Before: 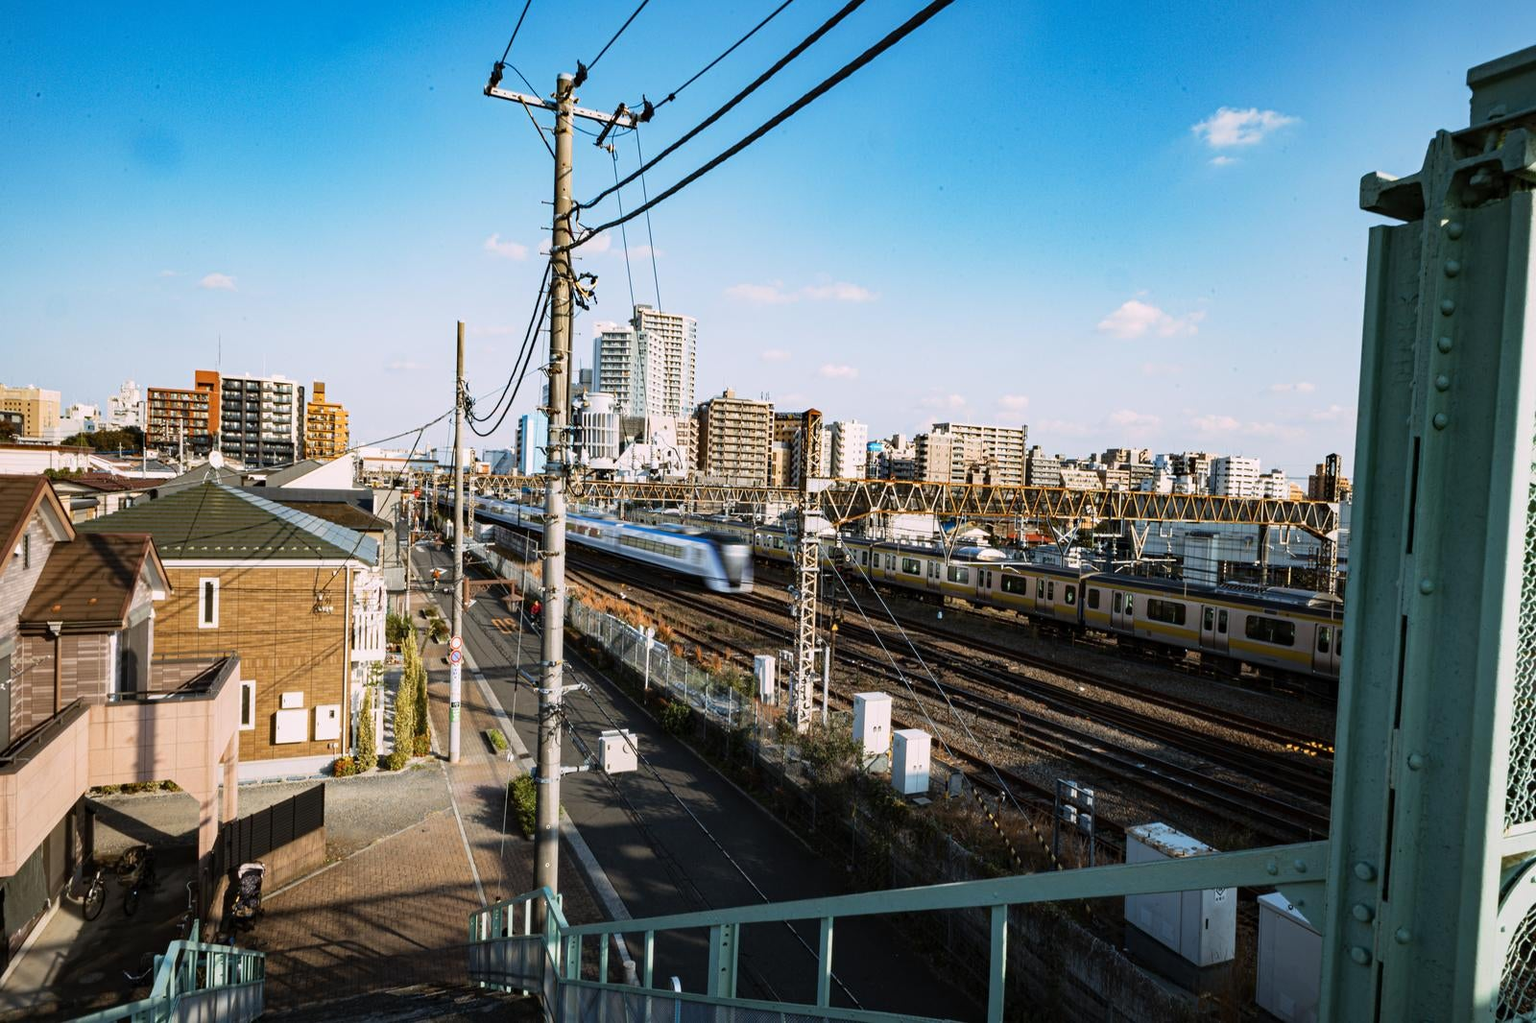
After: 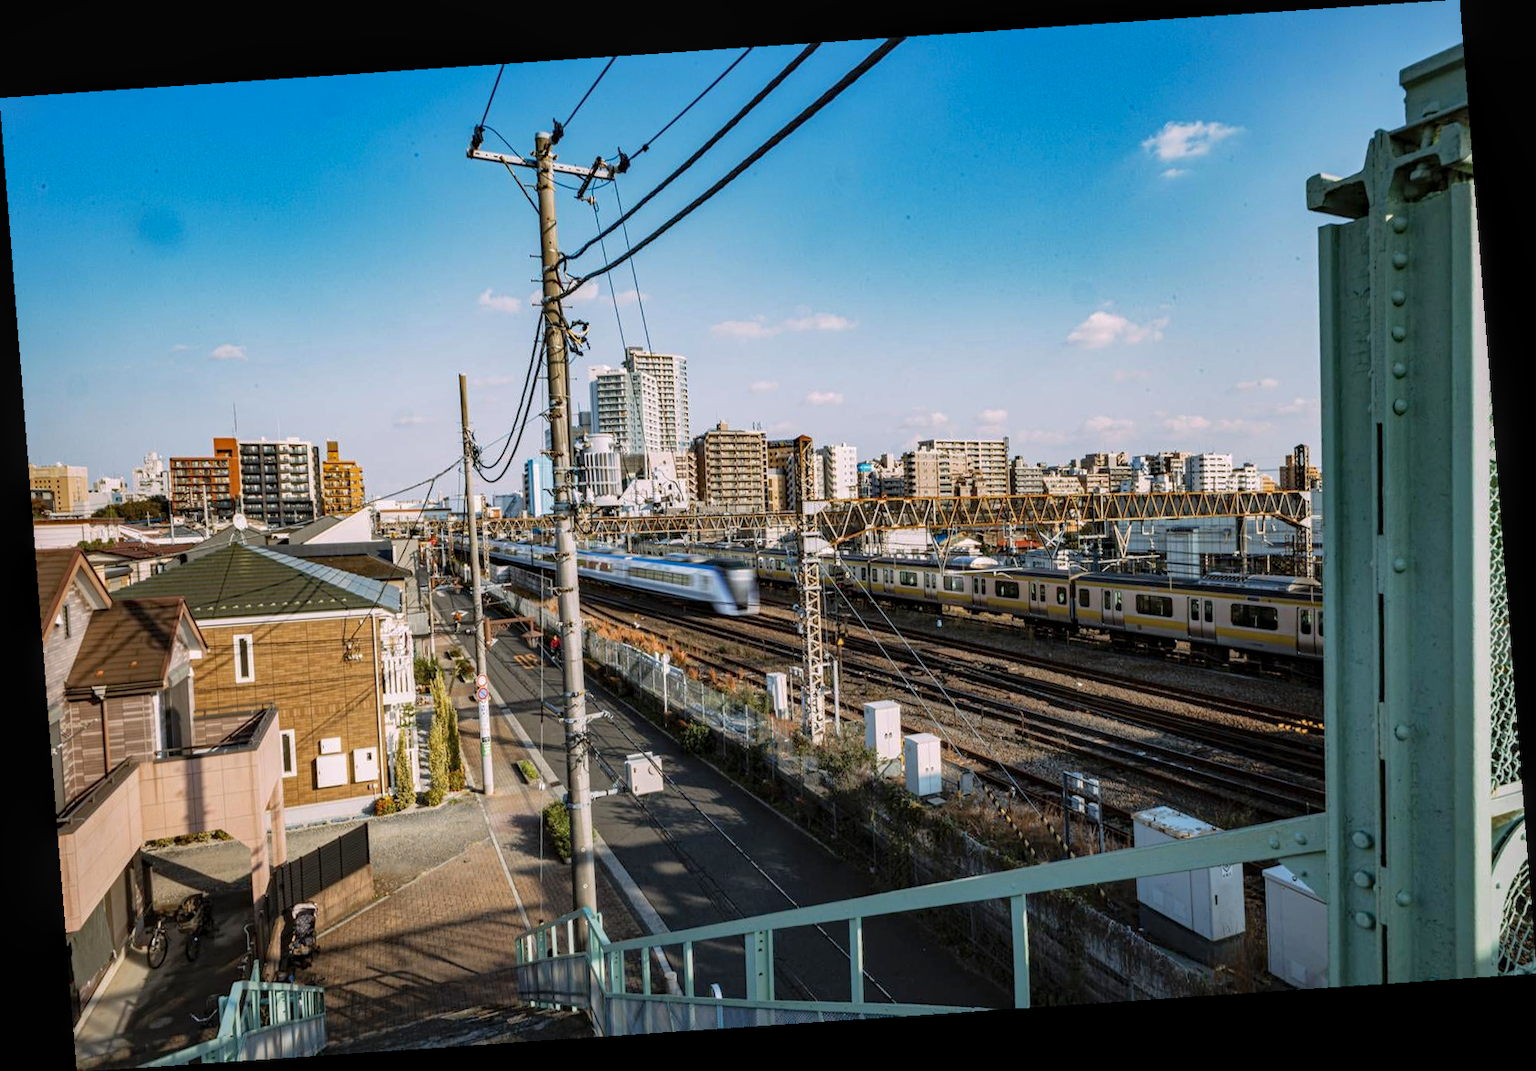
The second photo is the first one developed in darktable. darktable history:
shadows and highlights: on, module defaults
local contrast: on, module defaults
rotate and perspective: rotation -4.2°, shear 0.006, automatic cropping off
